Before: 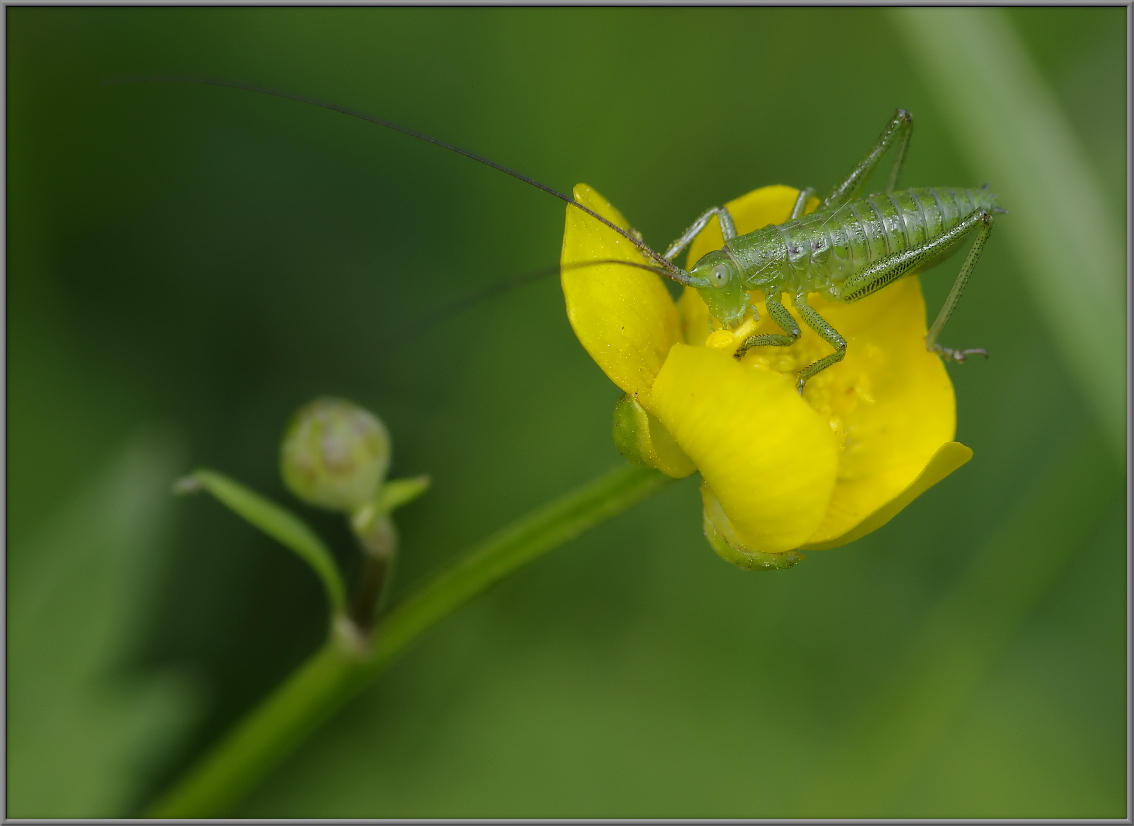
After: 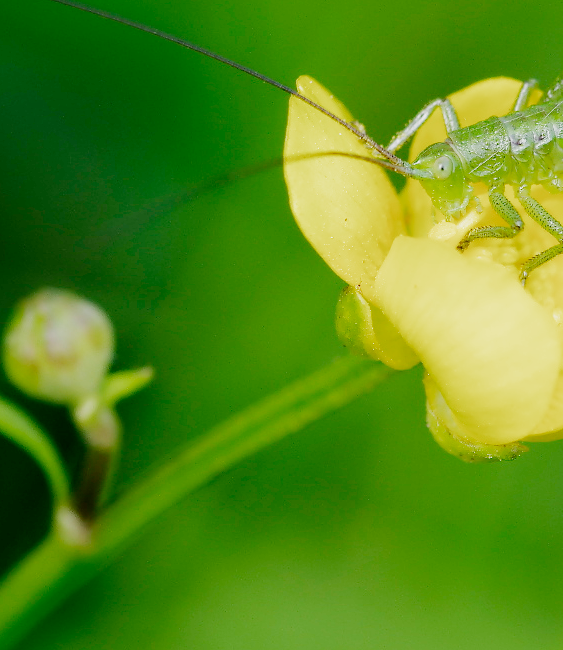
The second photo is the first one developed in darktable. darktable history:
crop and rotate: angle 0.02°, left 24.423%, top 13.062%, right 25.885%, bottom 8.169%
filmic rgb: black relative exposure -7.65 EV, white relative exposure 4.56 EV, hardness 3.61, preserve chrominance no, color science v4 (2020), iterations of high-quality reconstruction 0, contrast in shadows soft, contrast in highlights soft
exposure: black level correction 0.001, exposure 0.499 EV, compensate exposure bias true, compensate highlight preservation false
